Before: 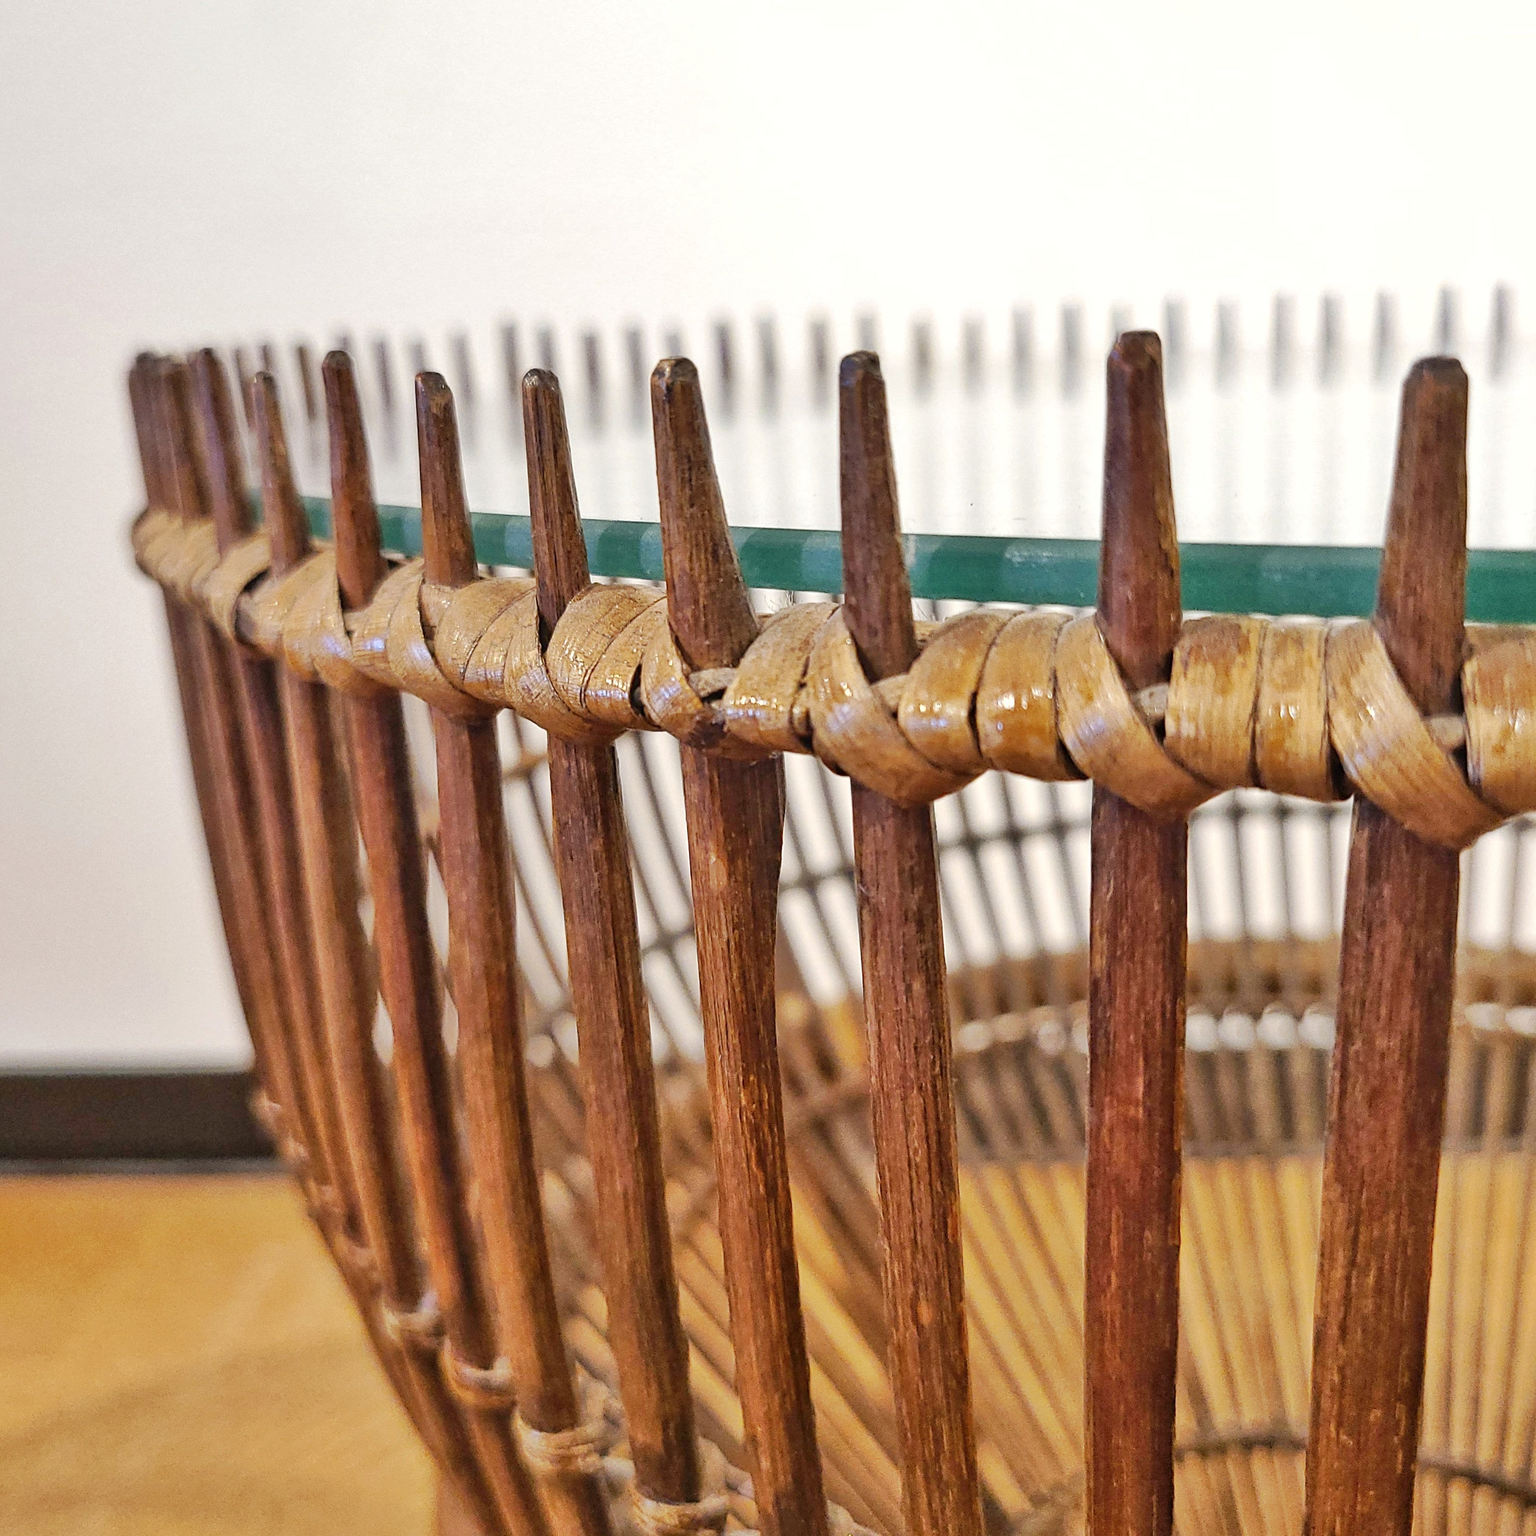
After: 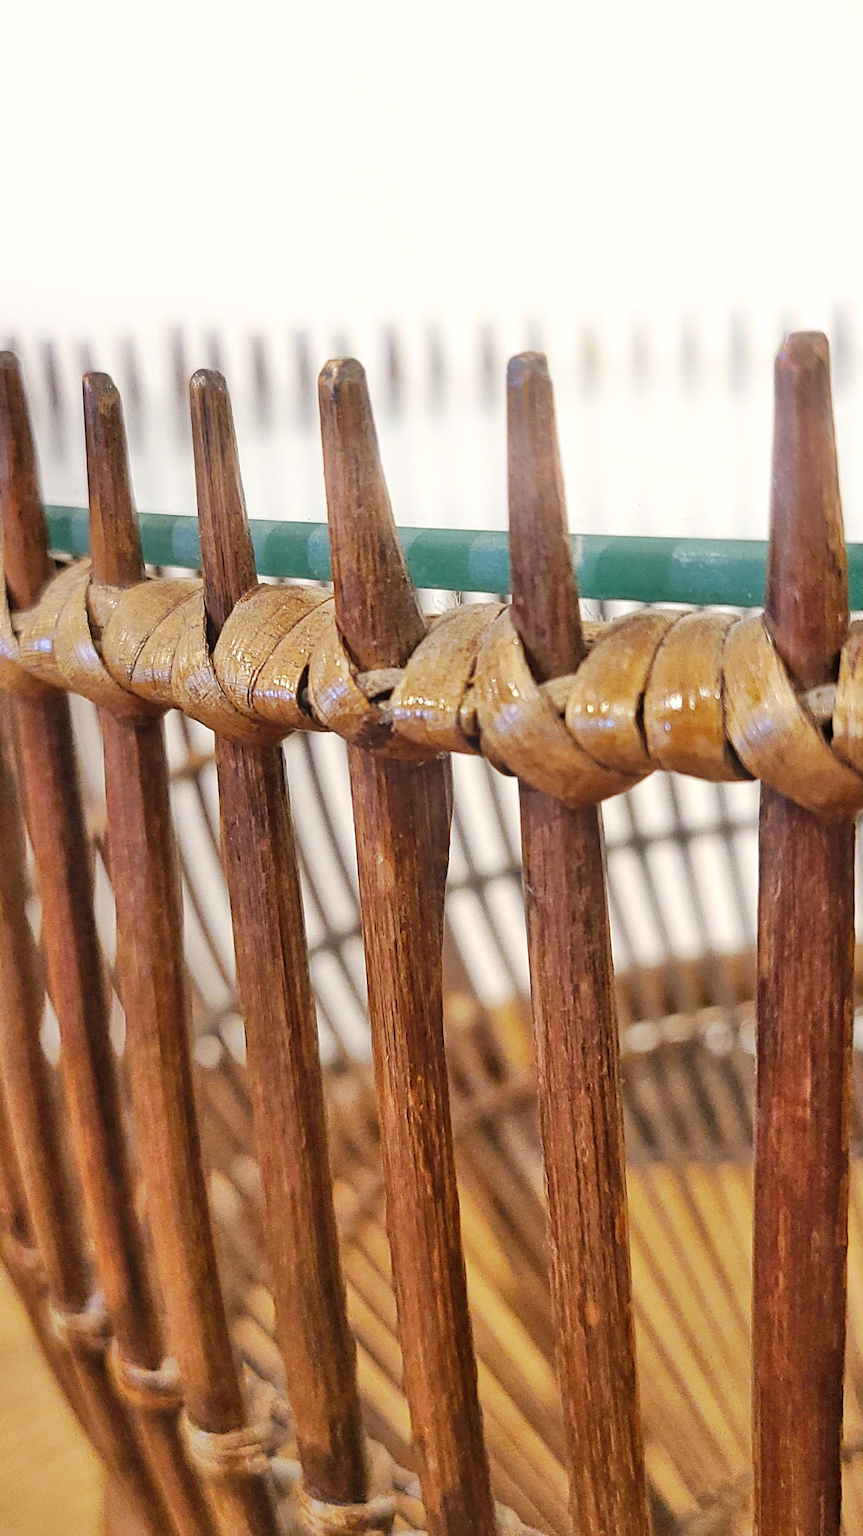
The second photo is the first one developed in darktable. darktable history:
bloom: size 15%, threshold 97%, strength 7%
crop: left 21.674%, right 22.086%
